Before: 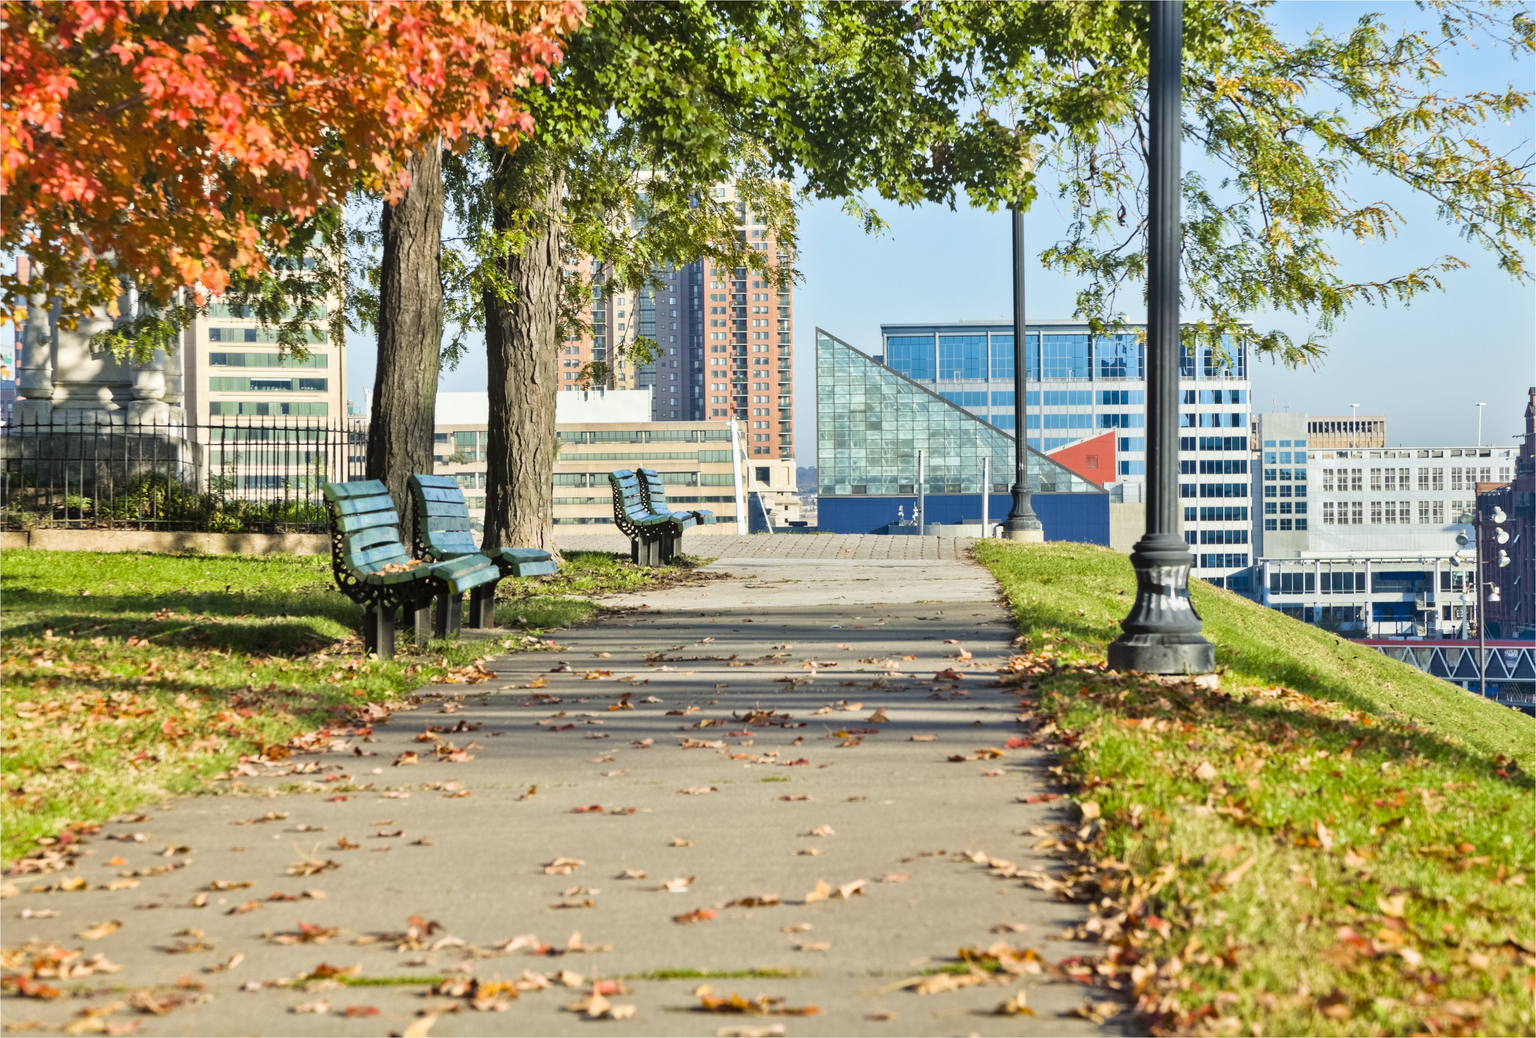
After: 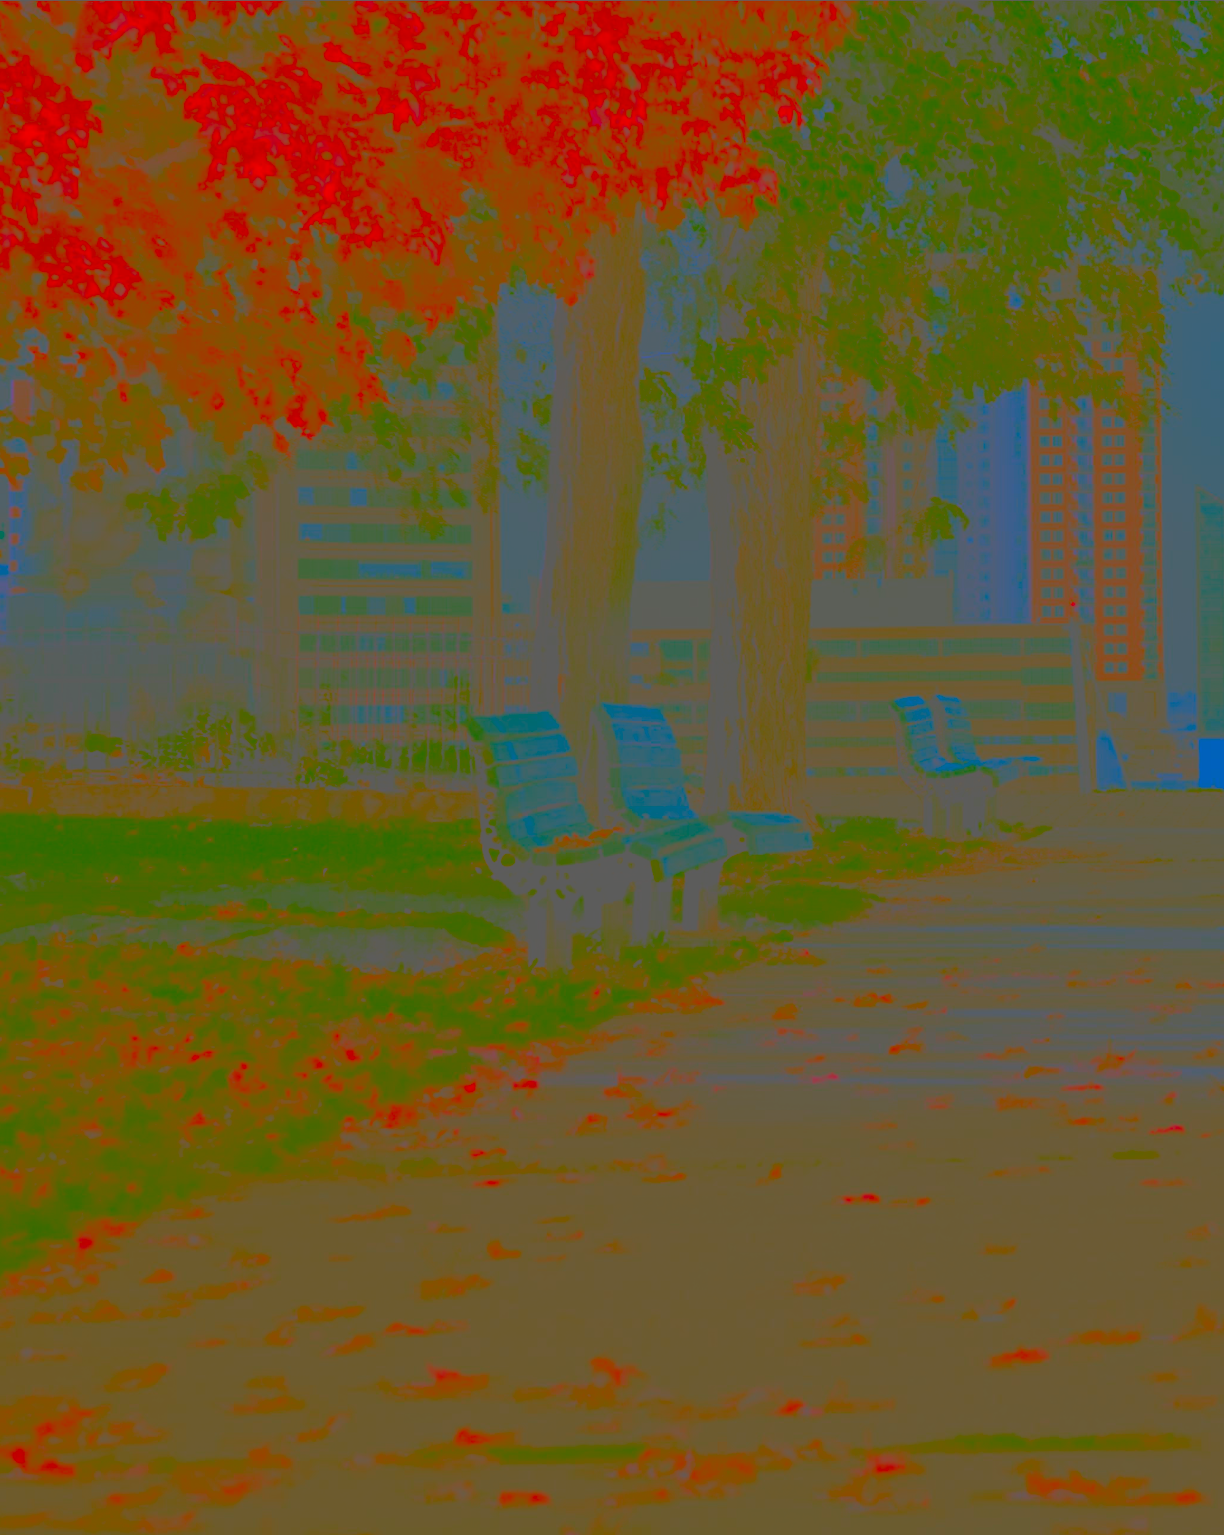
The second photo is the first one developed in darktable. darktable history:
tone equalizer: on, module defaults
crop: left 0.587%, right 45.588%, bottom 0.086%
filmic rgb: black relative exposure -7.65 EV, white relative exposure 4.56 EV, hardness 3.61
contrast brightness saturation: contrast -0.99, brightness -0.17, saturation 0.75
